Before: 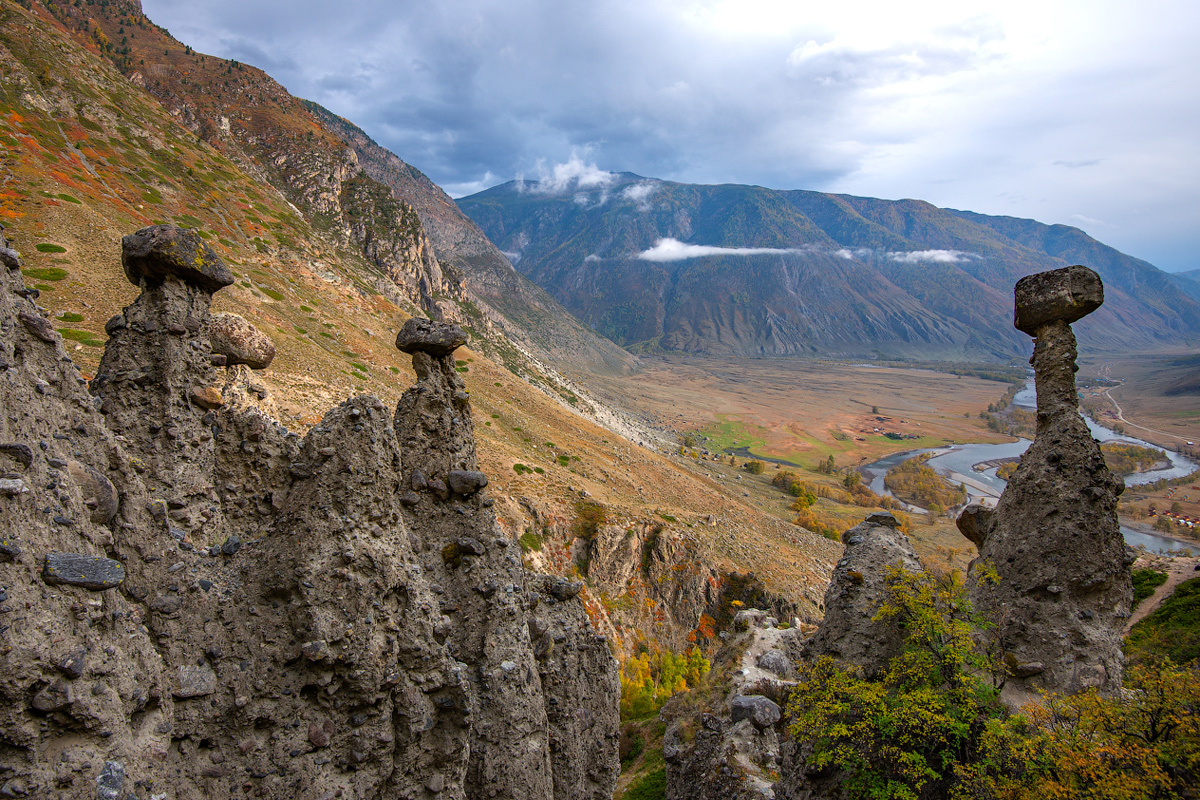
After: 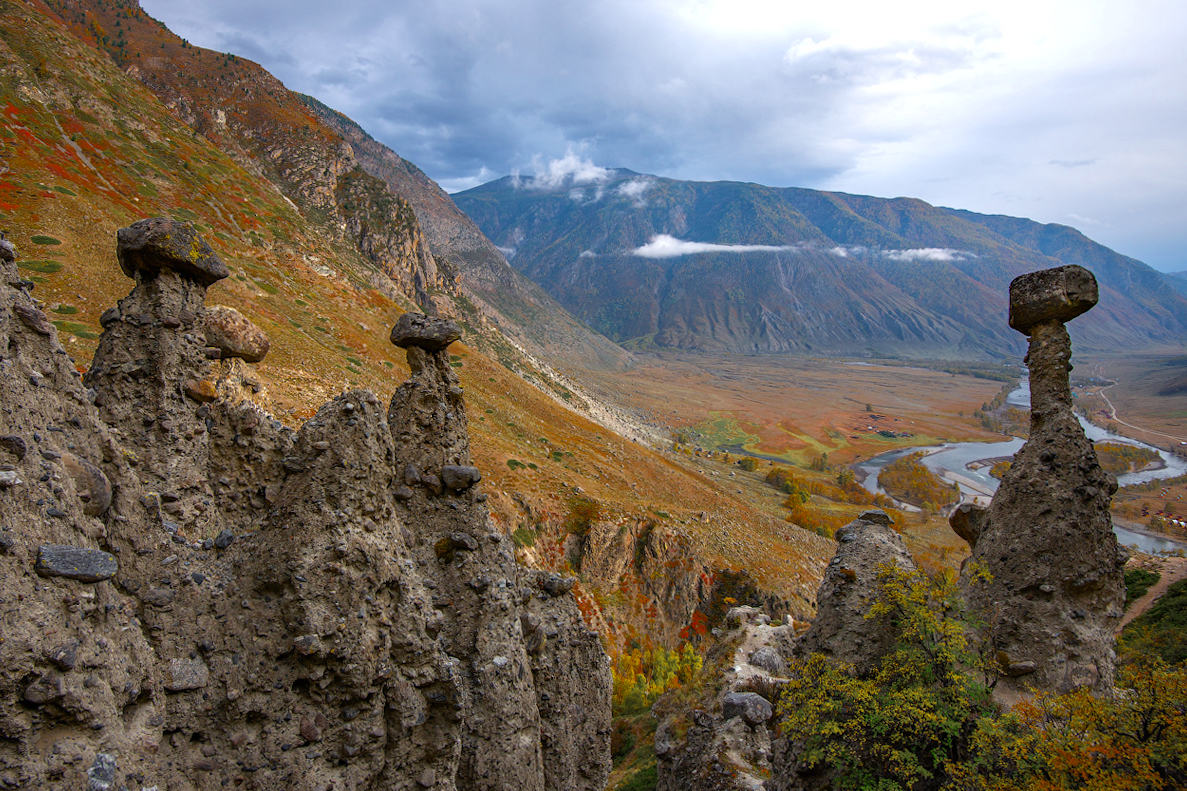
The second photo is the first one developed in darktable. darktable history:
color zones: curves: ch0 [(0.11, 0.396) (0.195, 0.36) (0.25, 0.5) (0.303, 0.412) (0.357, 0.544) (0.75, 0.5) (0.967, 0.328)]; ch1 [(0, 0.468) (0.112, 0.512) (0.202, 0.6) (0.25, 0.5) (0.307, 0.352) (0.357, 0.544) (0.75, 0.5) (0.963, 0.524)], mix 31.28%
crop and rotate: angle -0.404°
